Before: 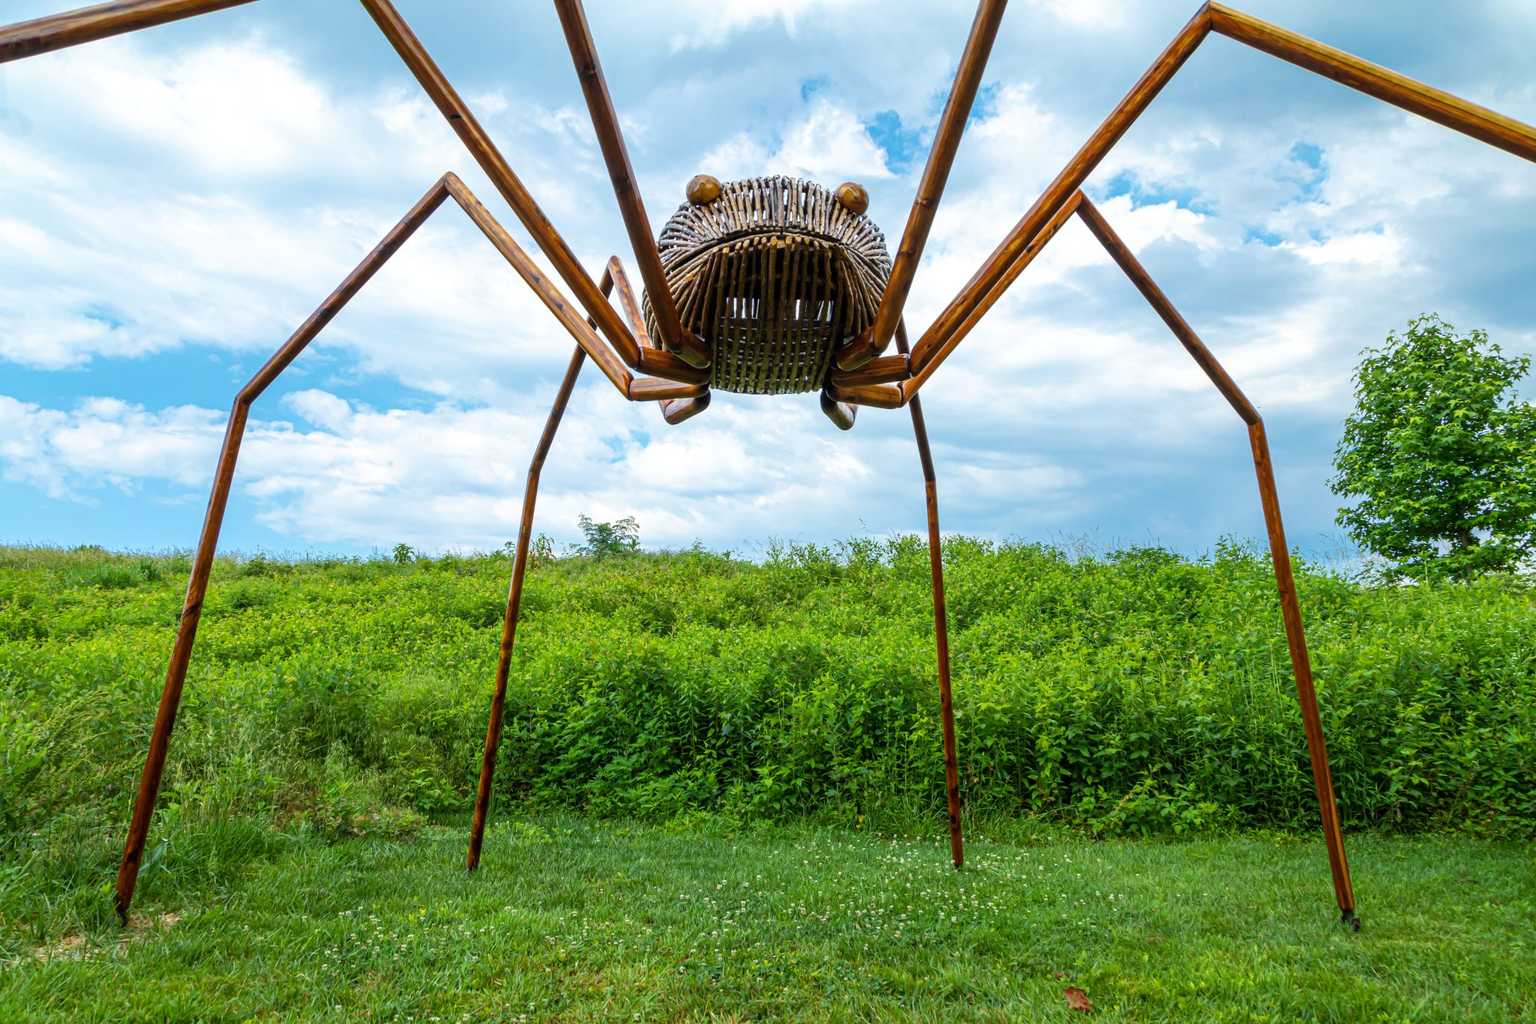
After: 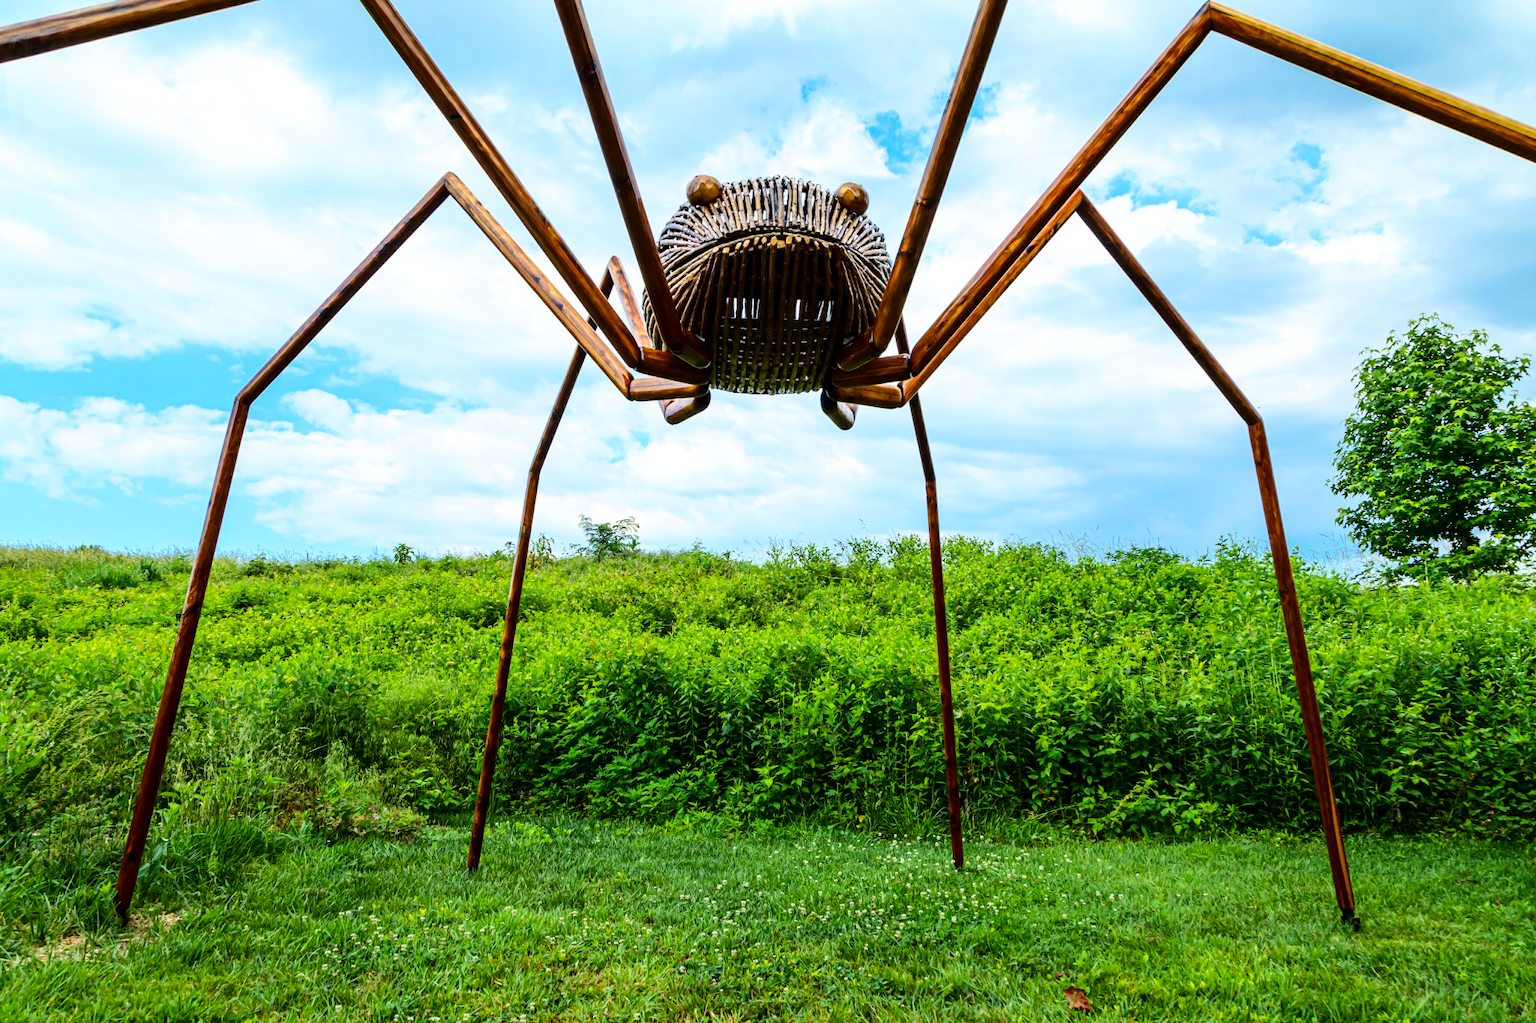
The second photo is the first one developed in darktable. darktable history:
base curve: curves: ch0 [(0, 0) (0.036, 0.025) (0.121, 0.166) (0.206, 0.329) (0.605, 0.79) (1, 1)]
contrast brightness saturation: contrast 0.069, brightness -0.134, saturation 0.054
